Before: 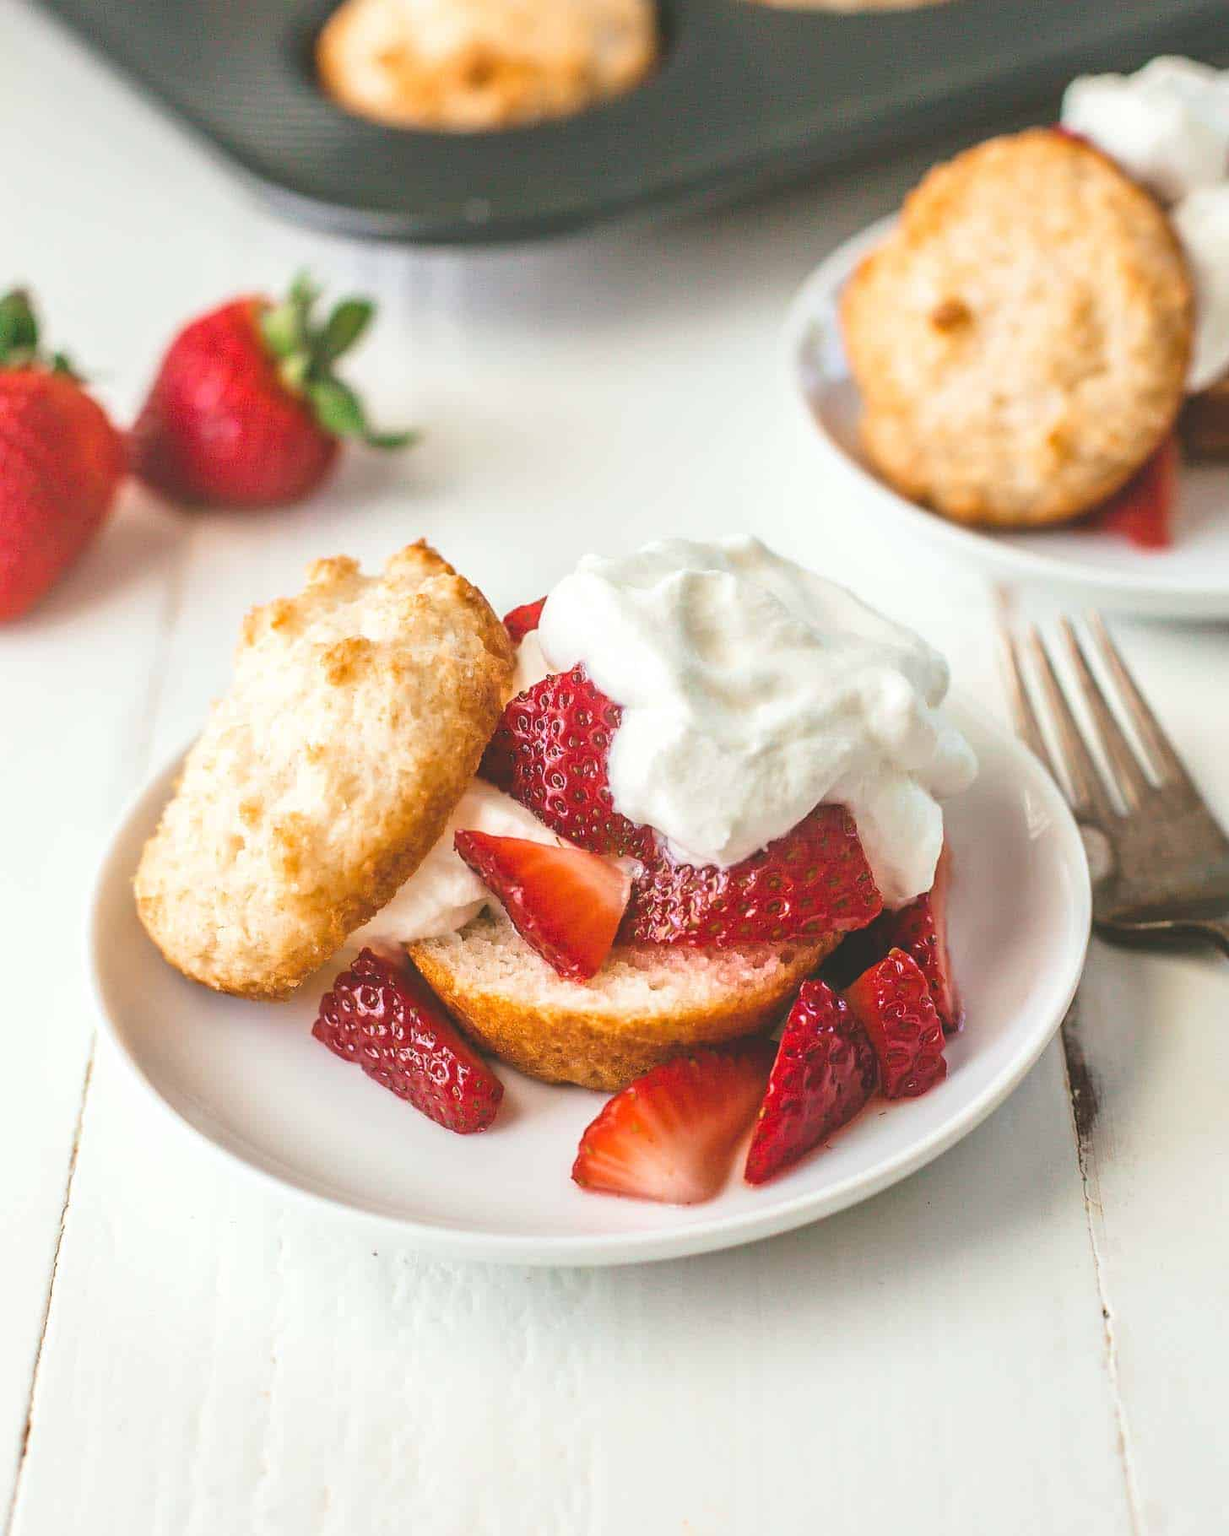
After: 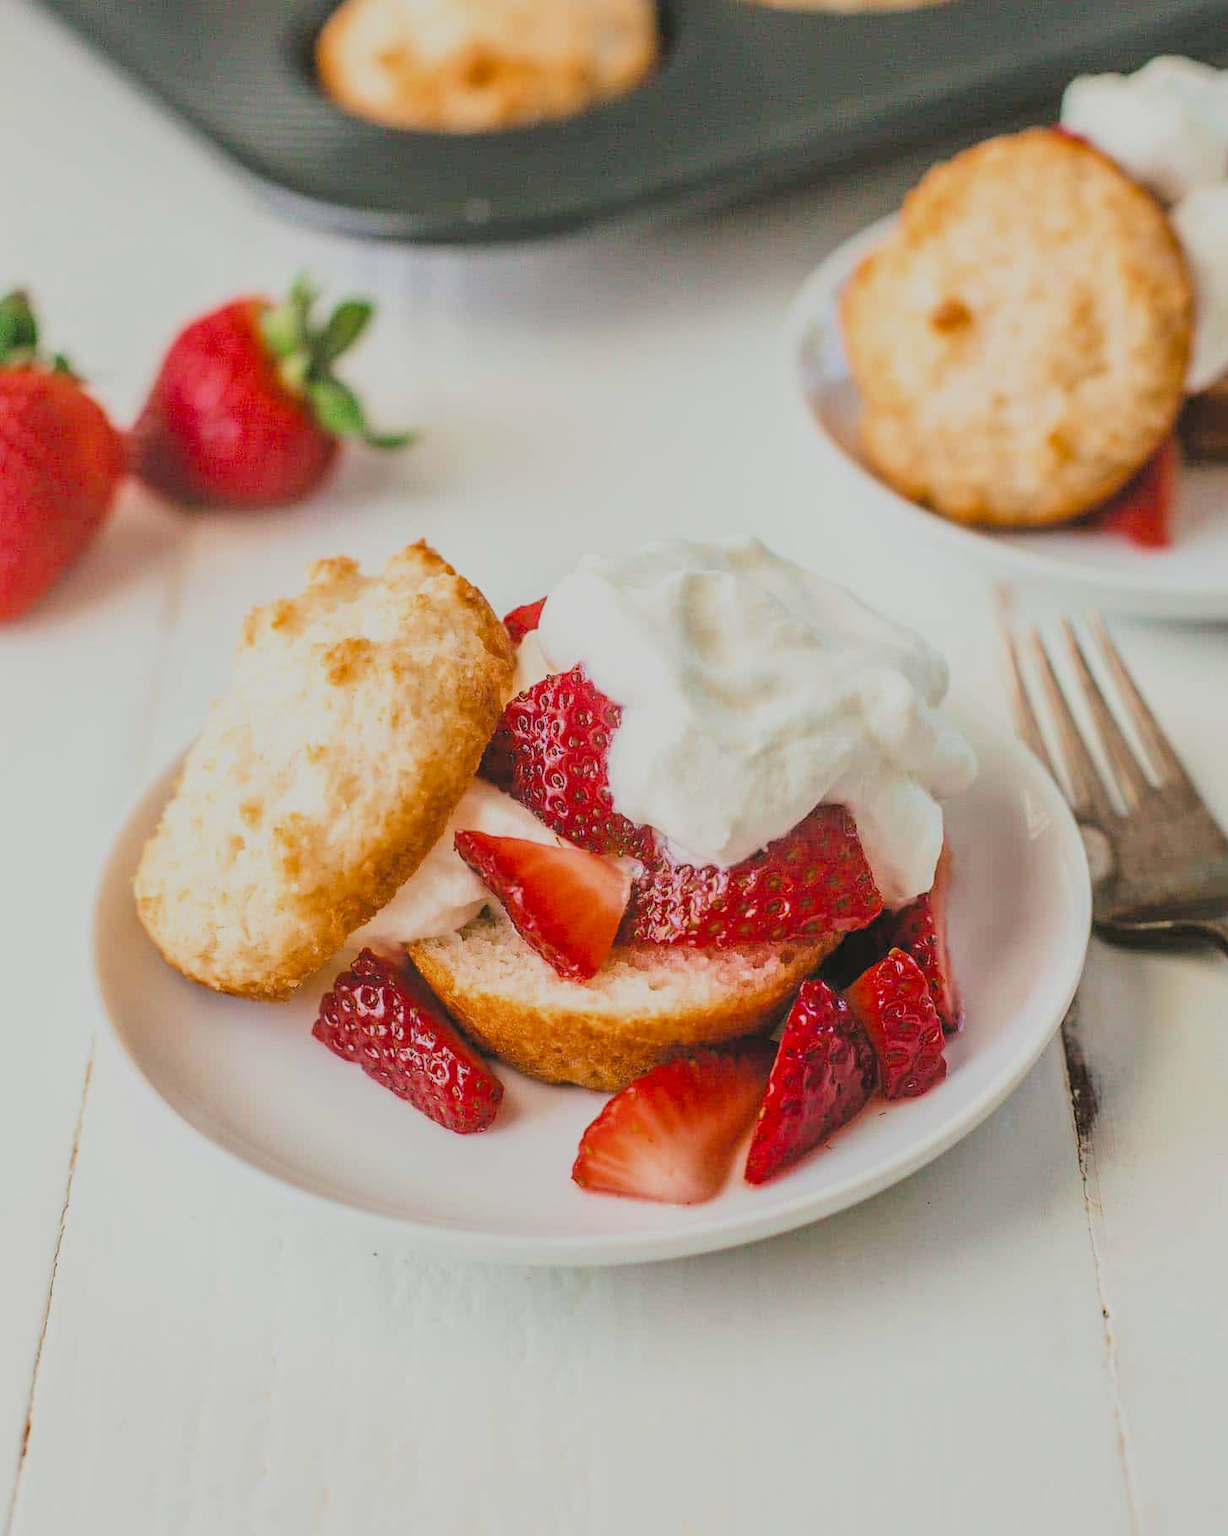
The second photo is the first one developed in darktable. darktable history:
local contrast: highlights 100%, shadows 99%, detail 119%, midtone range 0.2
filmic rgb: middle gray luminance 29.93%, black relative exposure -9.02 EV, white relative exposure 6.99 EV, target black luminance 0%, hardness 2.92, latitude 2.74%, contrast 0.962, highlights saturation mix 4.85%, shadows ↔ highlights balance 11.46%, color science v4 (2020)
color balance rgb: perceptual saturation grading › global saturation -0.122%
